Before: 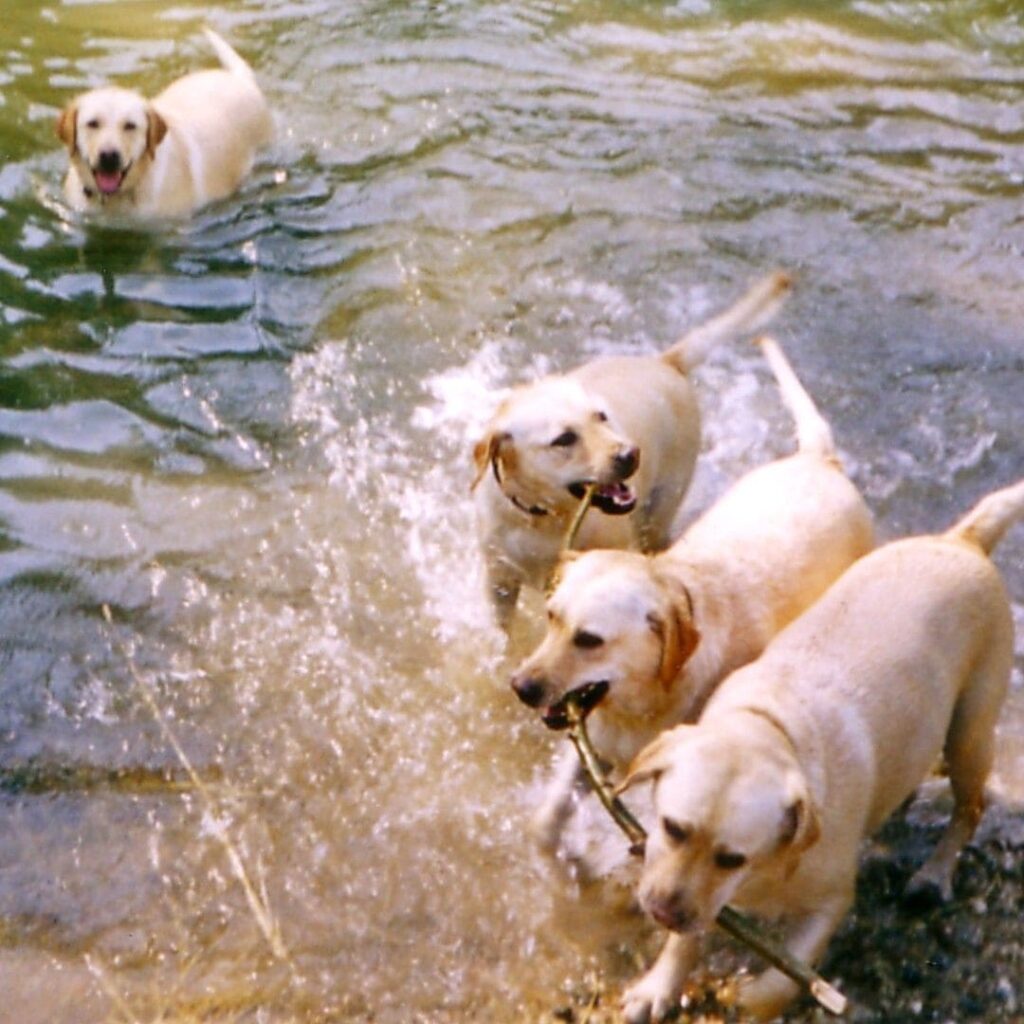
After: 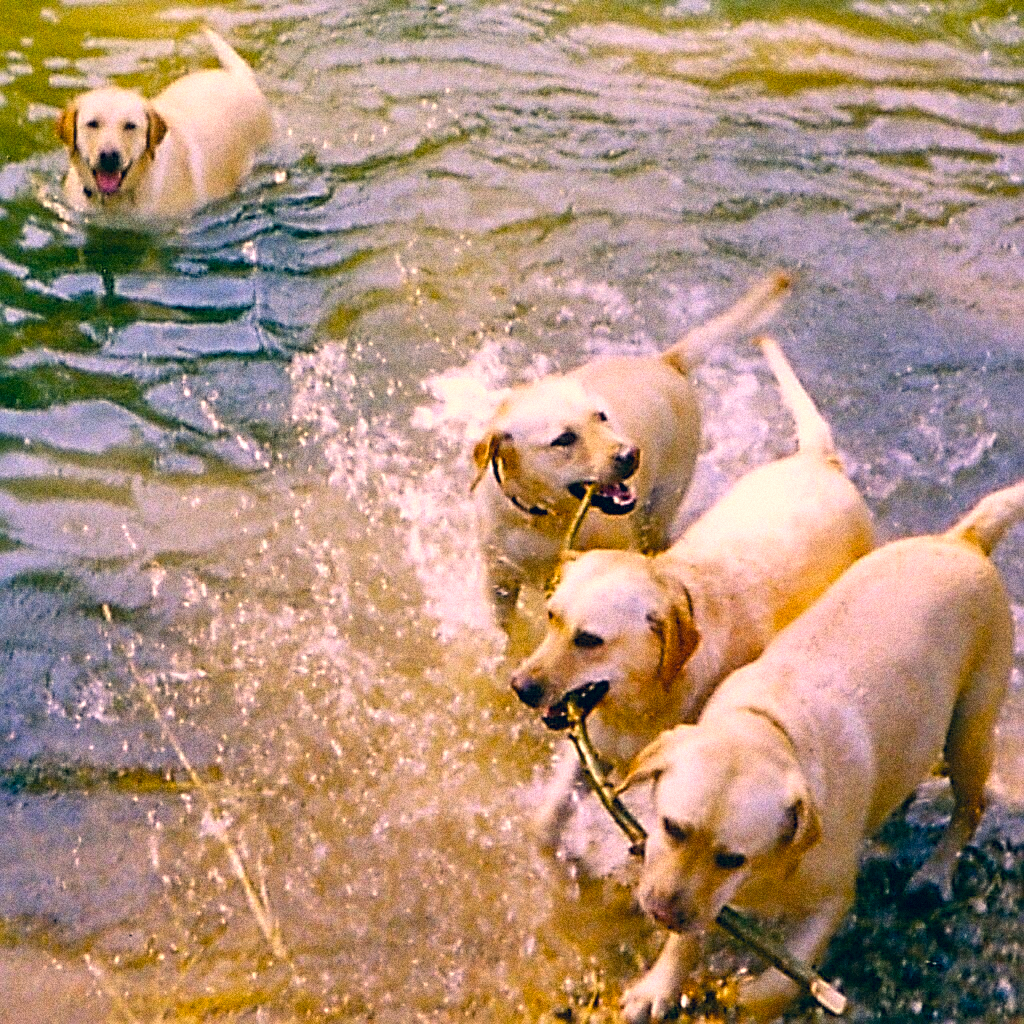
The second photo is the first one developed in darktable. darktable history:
color correction: highlights a* 10.32, highlights b* 14.66, shadows a* -9.59, shadows b* -15.02
sharpen: amount 1.861
color balance rgb: linear chroma grading › global chroma 15%, perceptual saturation grading › global saturation 30%
grain: coarseness 14.49 ISO, strength 48.04%, mid-tones bias 35%
